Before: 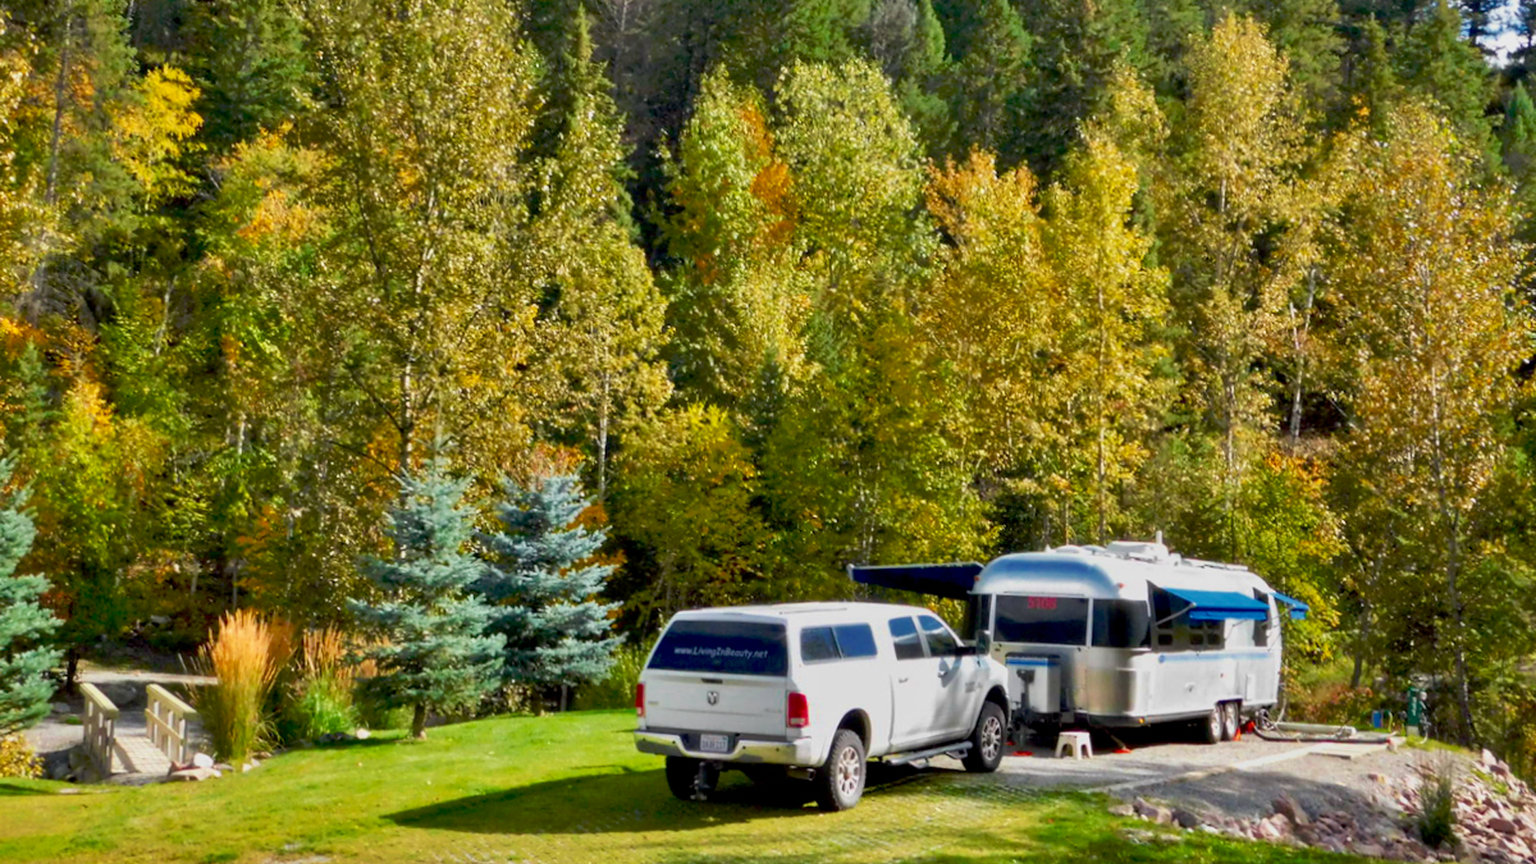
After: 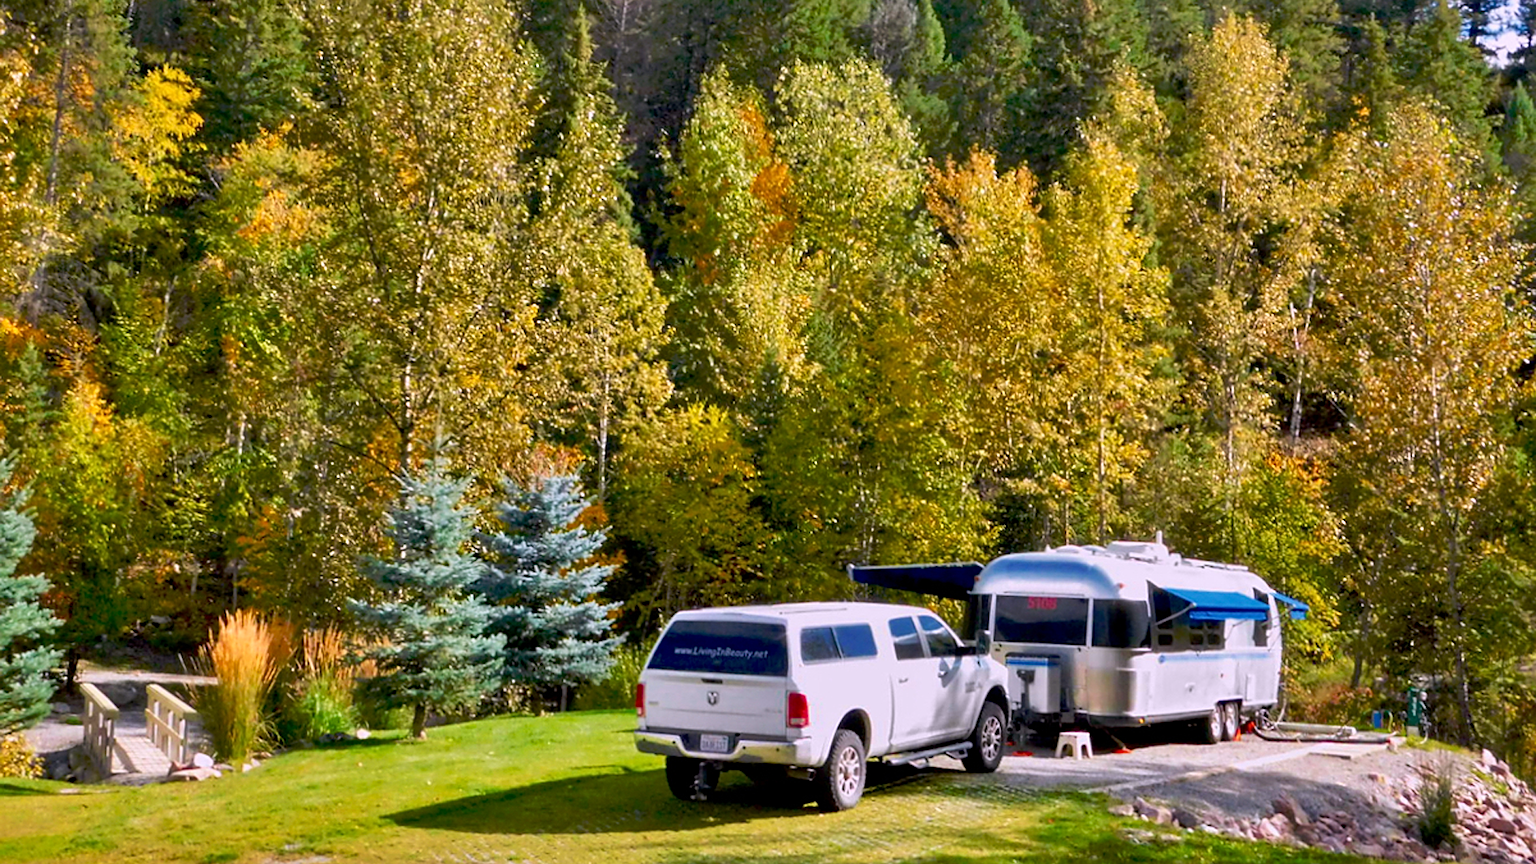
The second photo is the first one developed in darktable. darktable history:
white balance: red 1.066, blue 1.119
sharpen: on, module defaults
